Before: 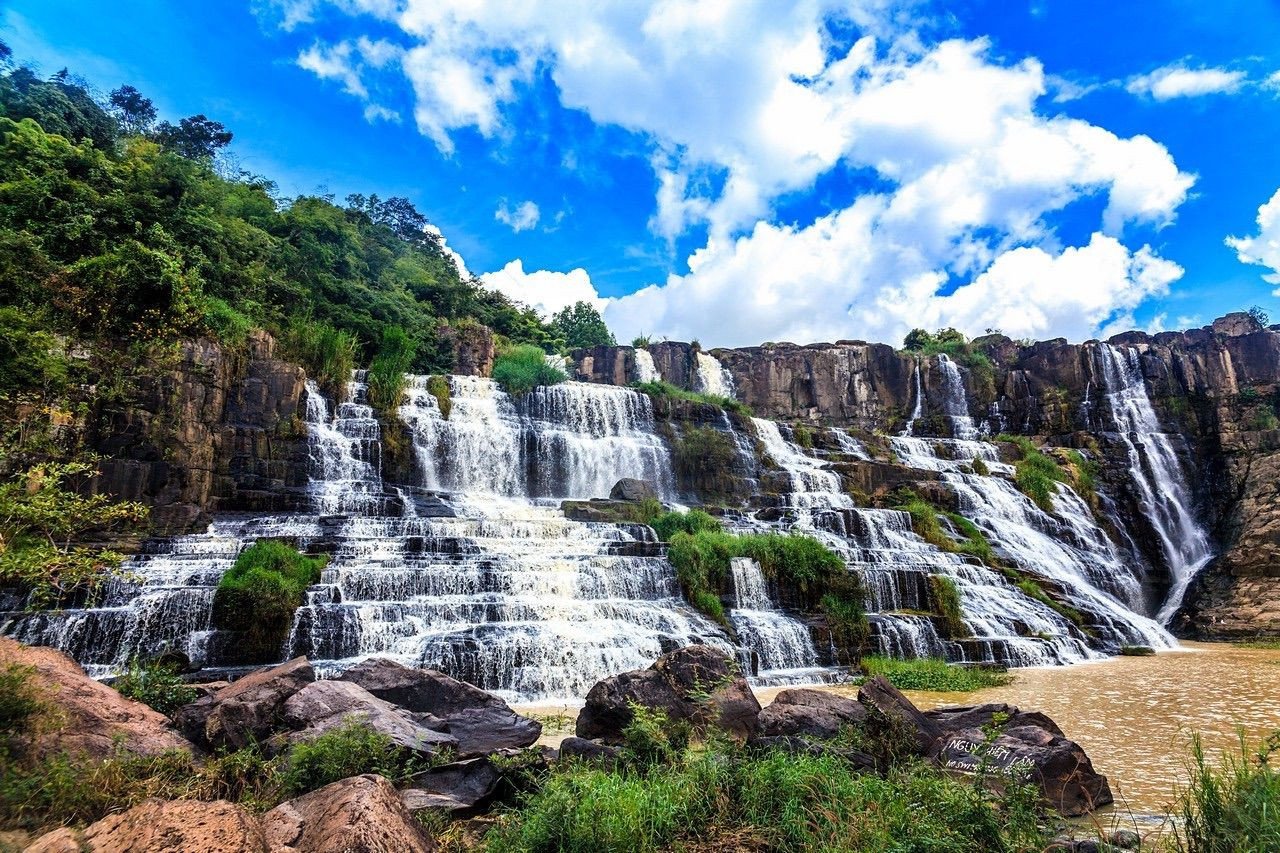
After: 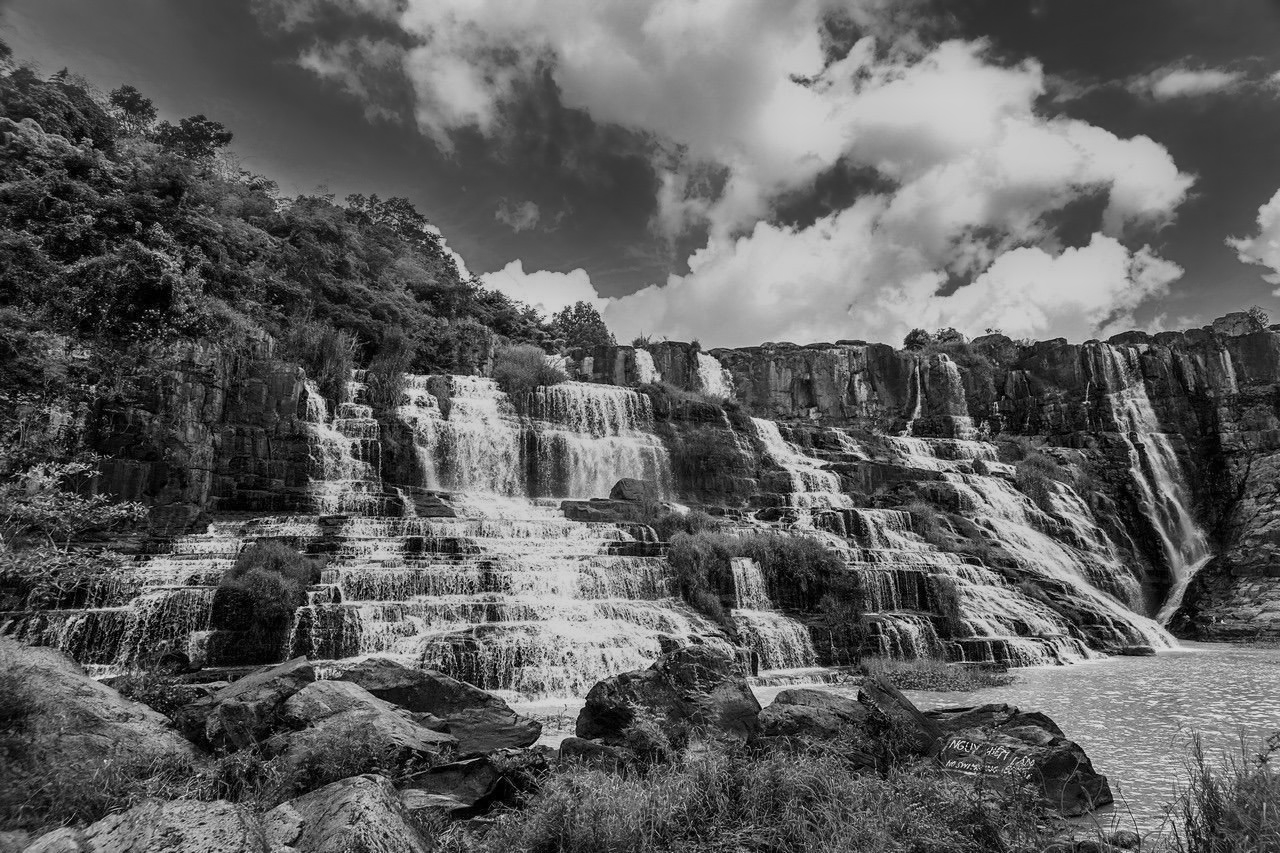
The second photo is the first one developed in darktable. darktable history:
monochrome: a 26.22, b 42.67, size 0.8
shadows and highlights: radius 121.13, shadows 21.4, white point adjustment -9.72, highlights -14.39, soften with gaussian
white balance: red 0.954, blue 1.079
exposure: exposure 0.2 EV, compensate highlight preservation false
